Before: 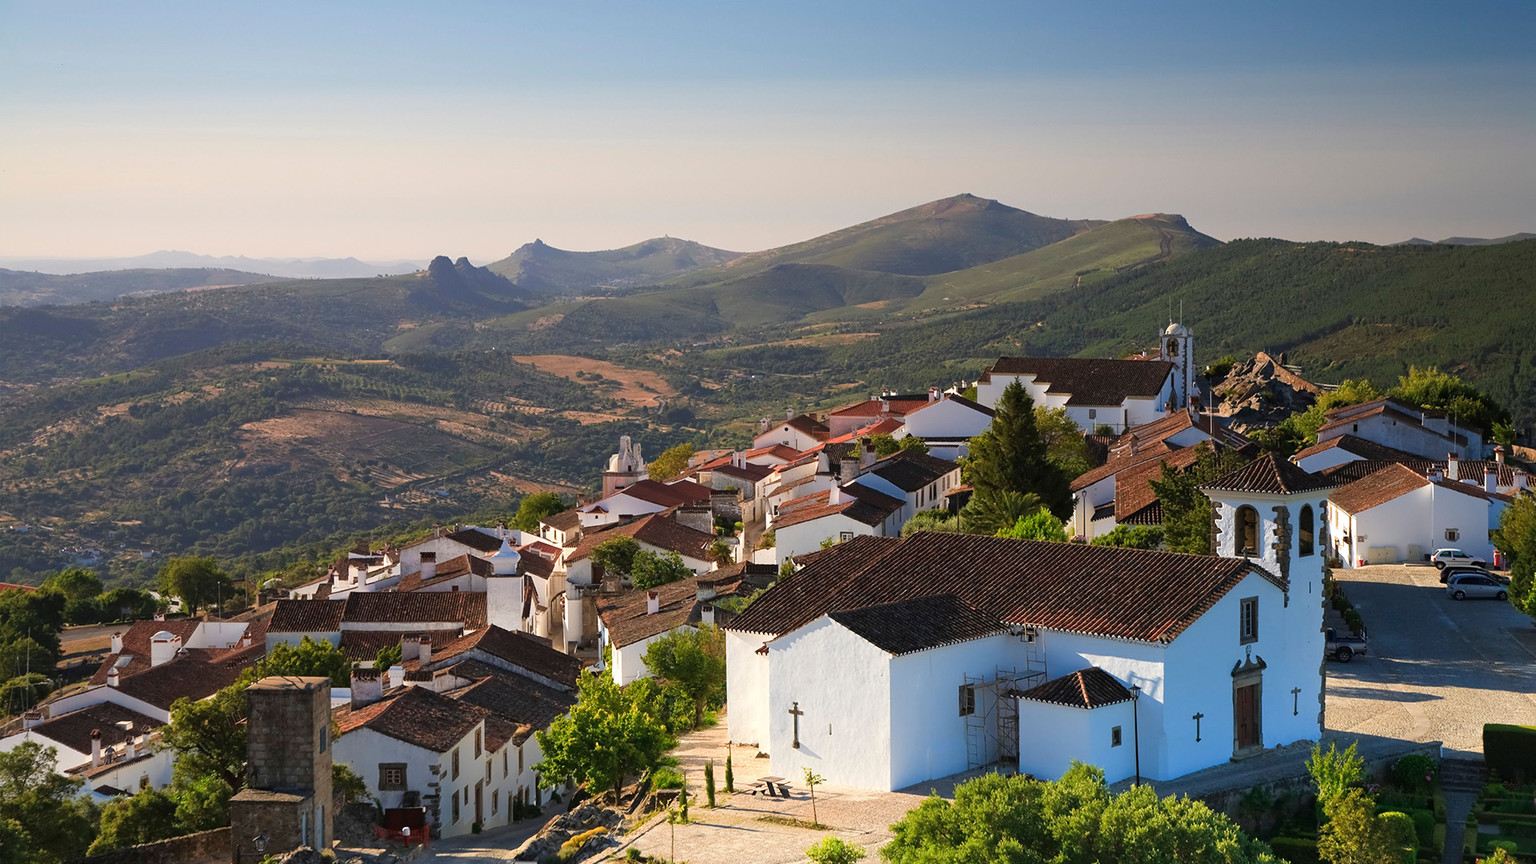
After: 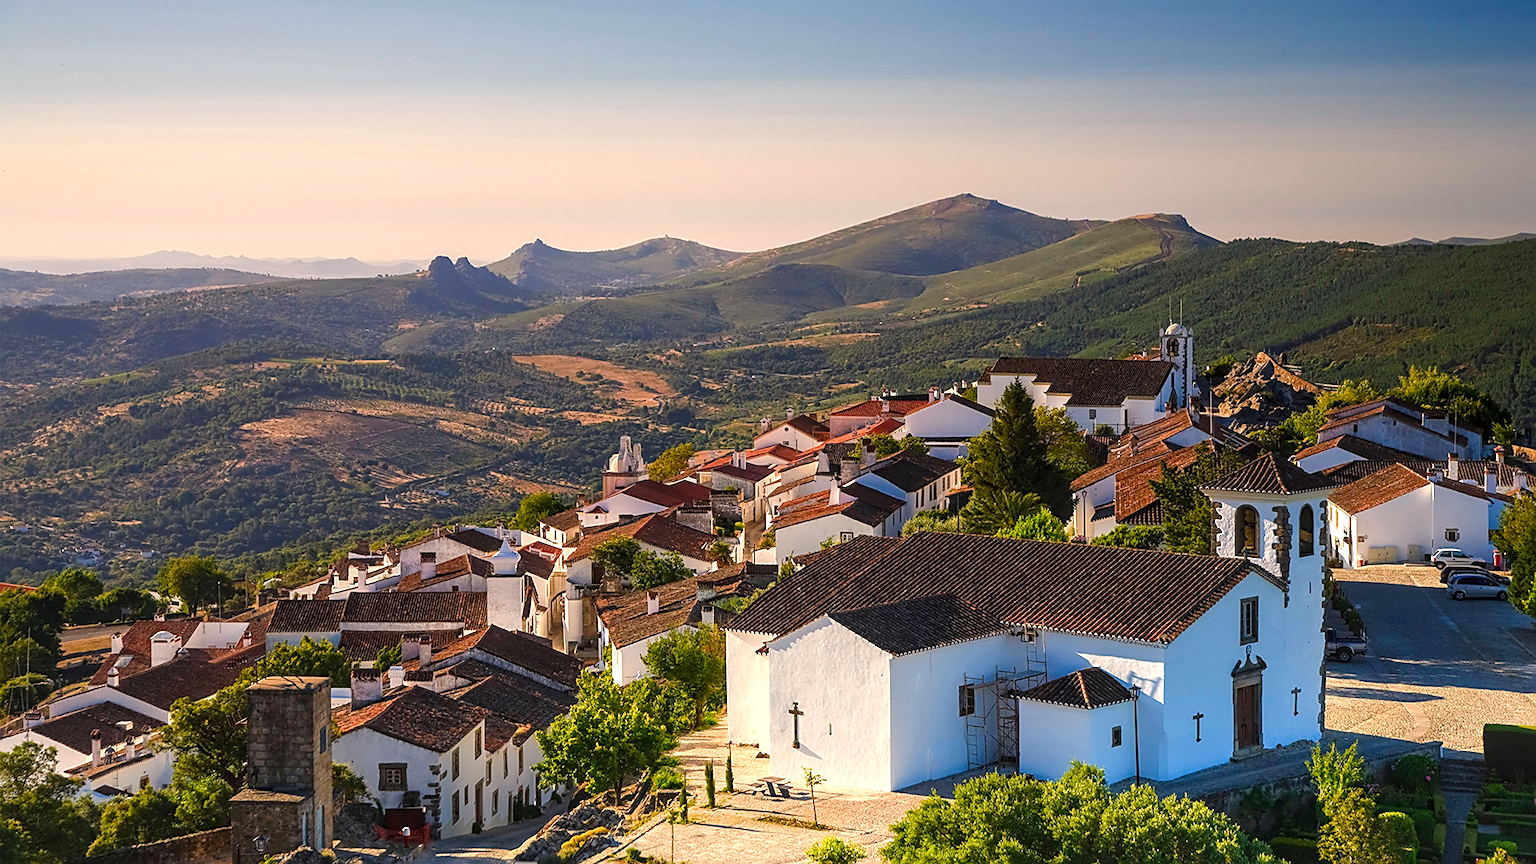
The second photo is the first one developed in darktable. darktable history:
color balance rgb: shadows lift › chroma 2%, shadows lift › hue 247.2°, power › chroma 0.3%, power › hue 25.2°, highlights gain › chroma 3%, highlights gain › hue 60°, global offset › luminance 0.75%, perceptual saturation grading › global saturation 20%, perceptual saturation grading › highlights -20%, perceptual saturation grading › shadows 30%, global vibrance 20%
local contrast: detail 150%
sharpen: on, module defaults
